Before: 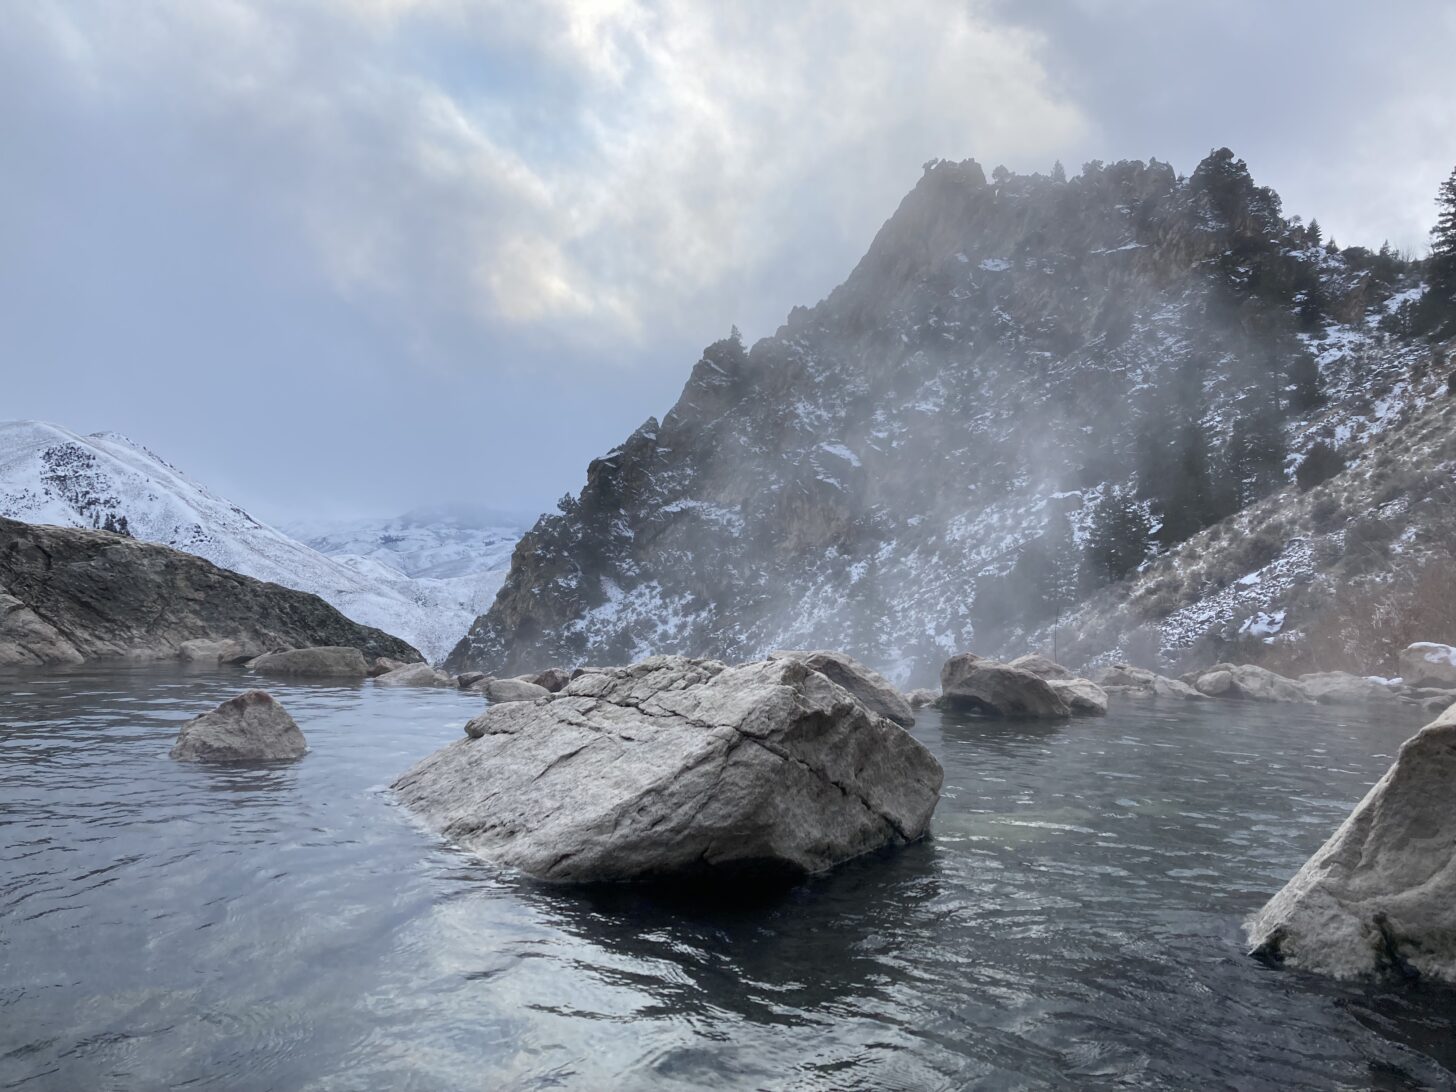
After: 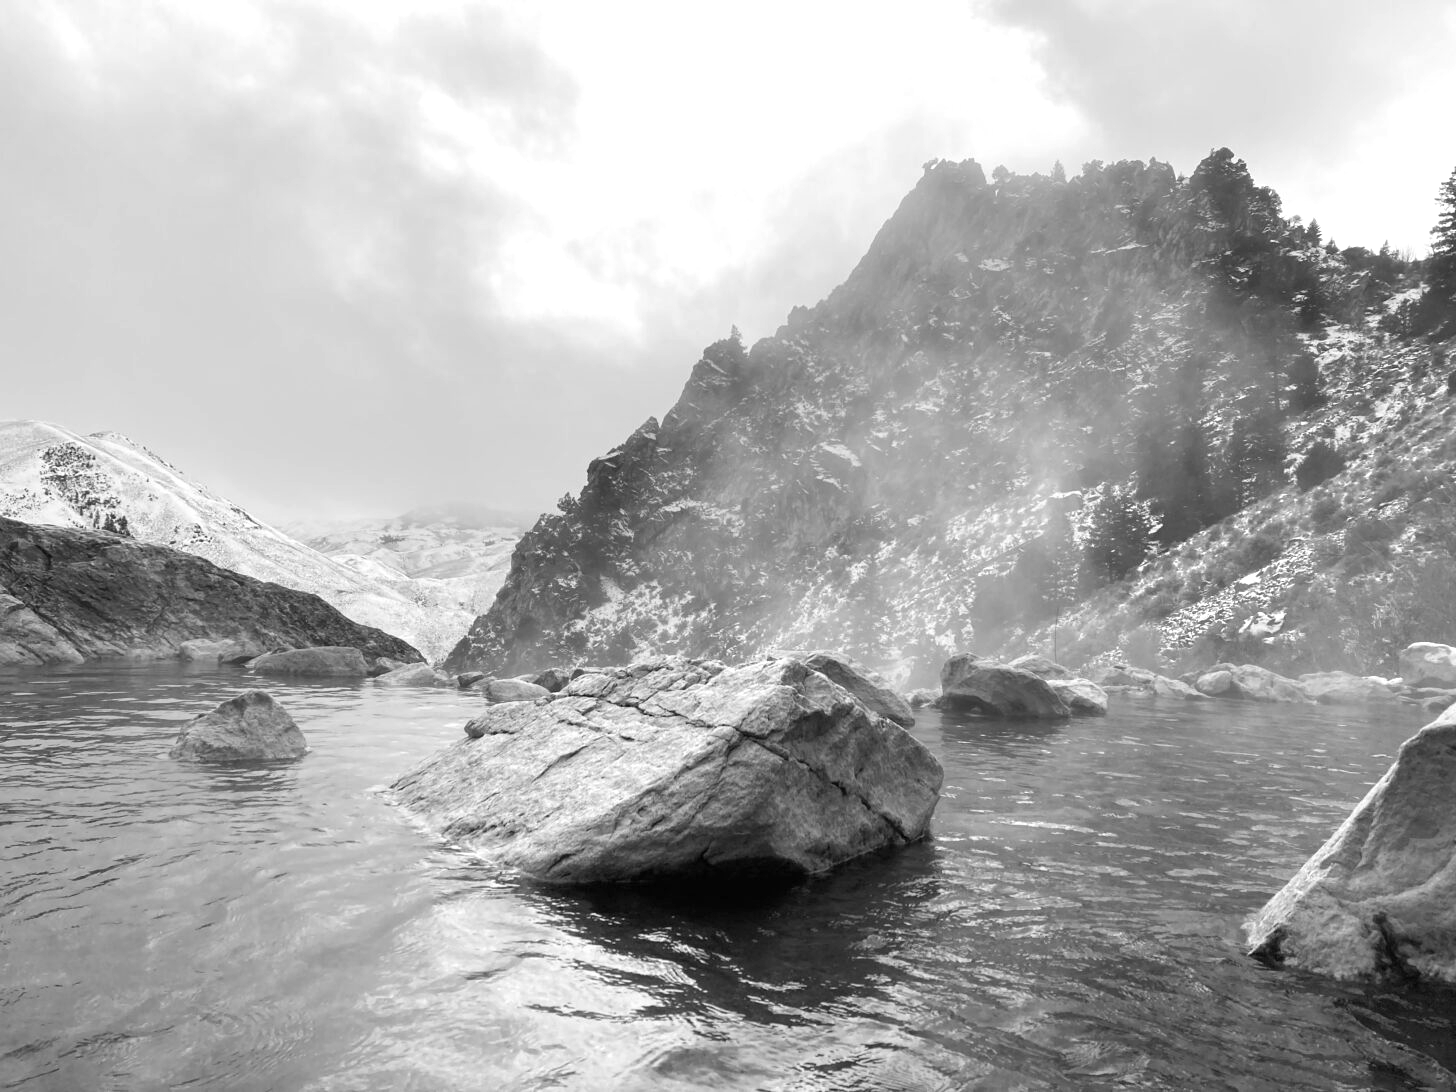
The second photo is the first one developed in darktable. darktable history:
exposure: exposure 0.648 EV, compensate highlight preservation false
monochrome: on, module defaults
